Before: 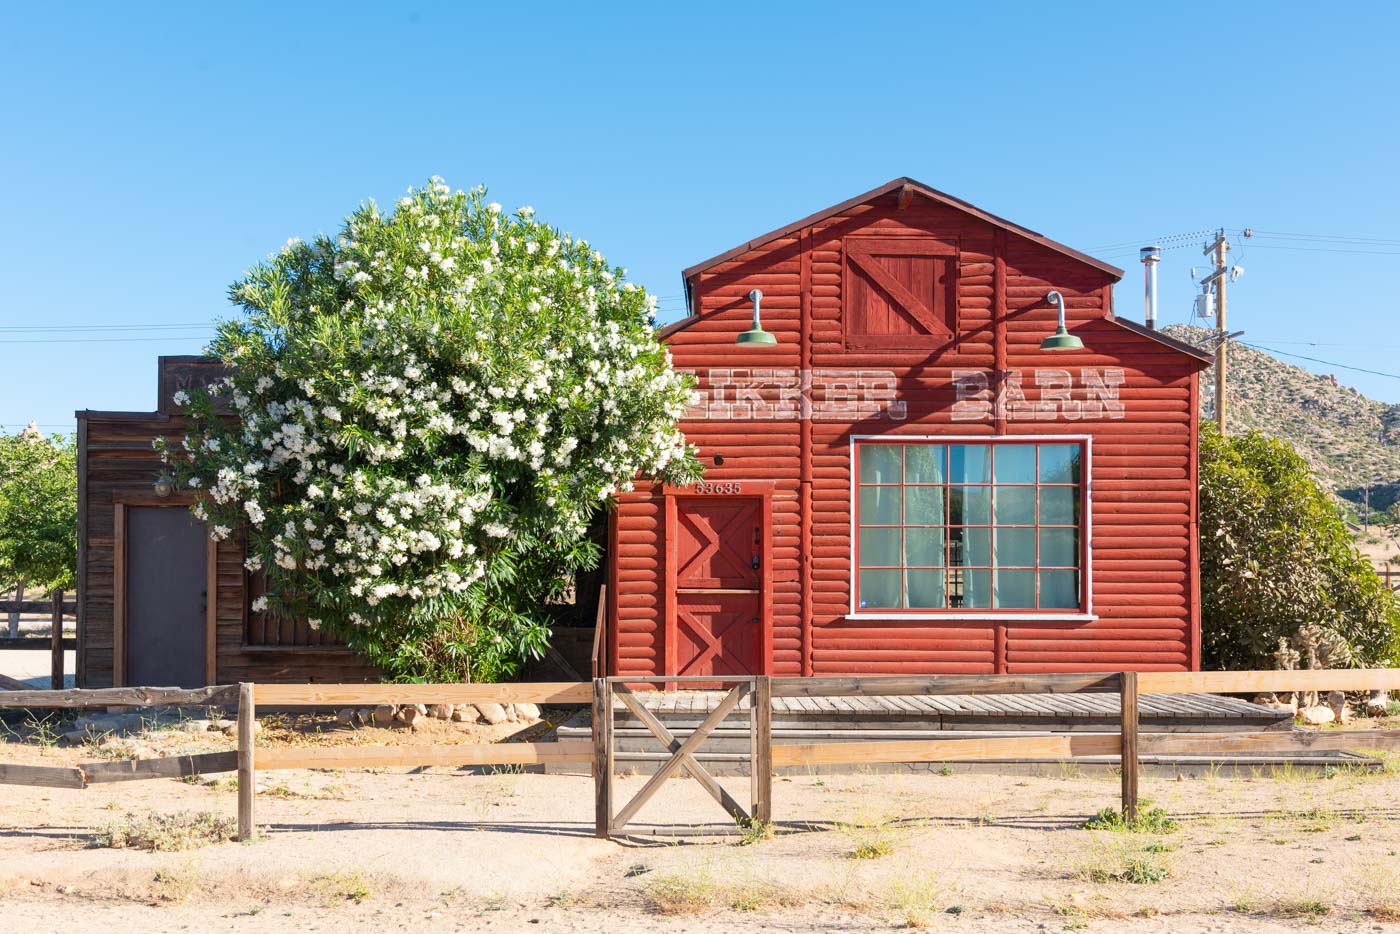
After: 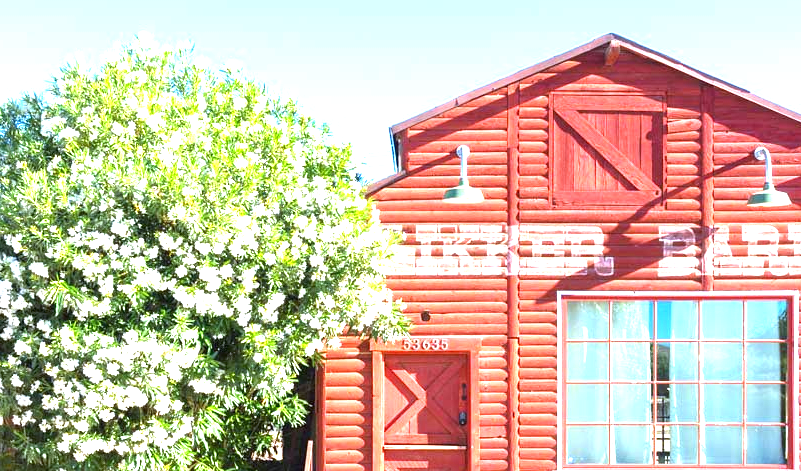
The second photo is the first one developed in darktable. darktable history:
crop: left 20.932%, top 15.471%, right 21.848%, bottom 34.081%
white balance: red 0.954, blue 1.079
exposure: black level correction 0, exposure 2 EV, compensate highlight preservation false
